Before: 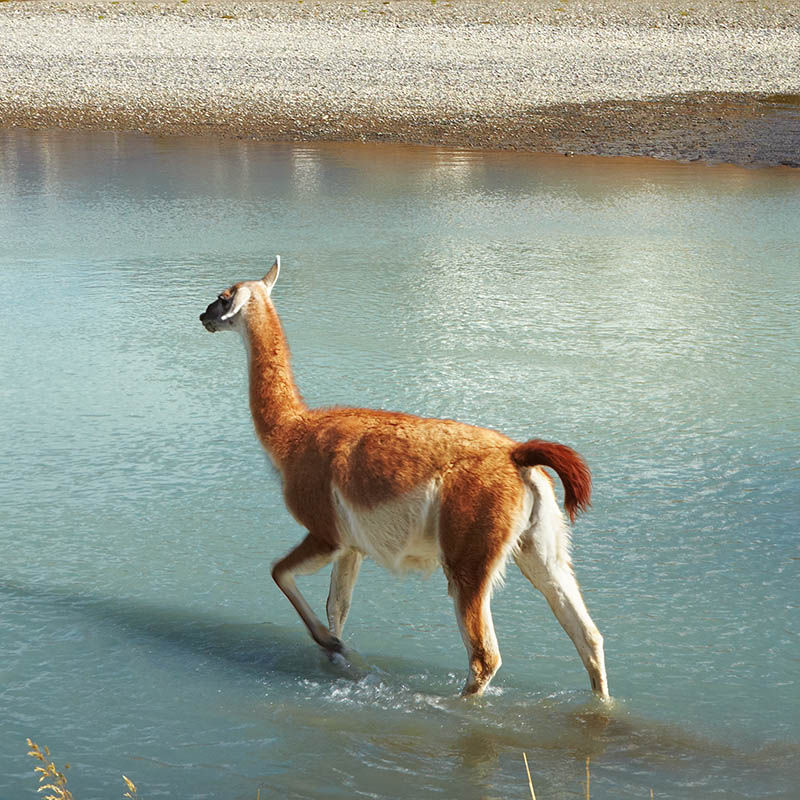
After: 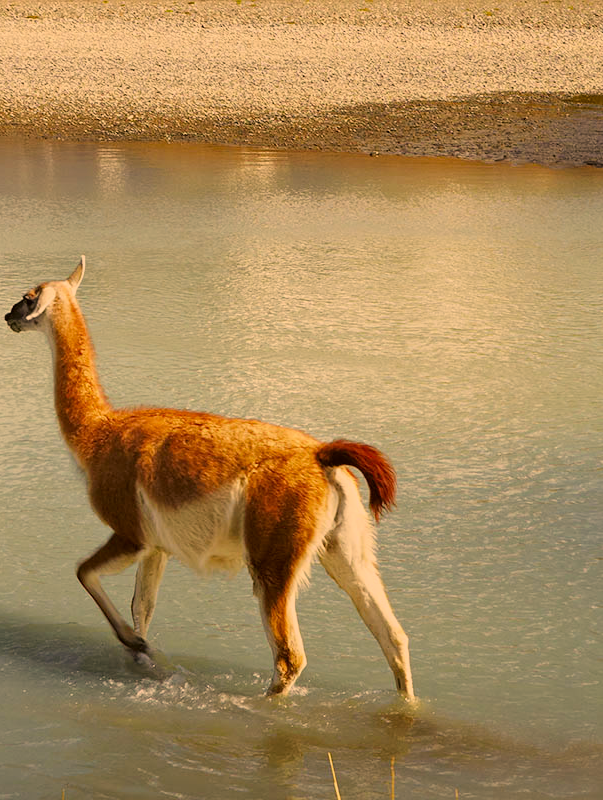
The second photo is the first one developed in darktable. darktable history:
color correction: highlights a* 17.94, highlights b* 35.39, shadows a* 1.48, shadows b* 6.42, saturation 1.01
filmic rgb: black relative exposure -8.15 EV, white relative exposure 3.76 EV, hardness 4.46
crop and rotate: left 24.6%
